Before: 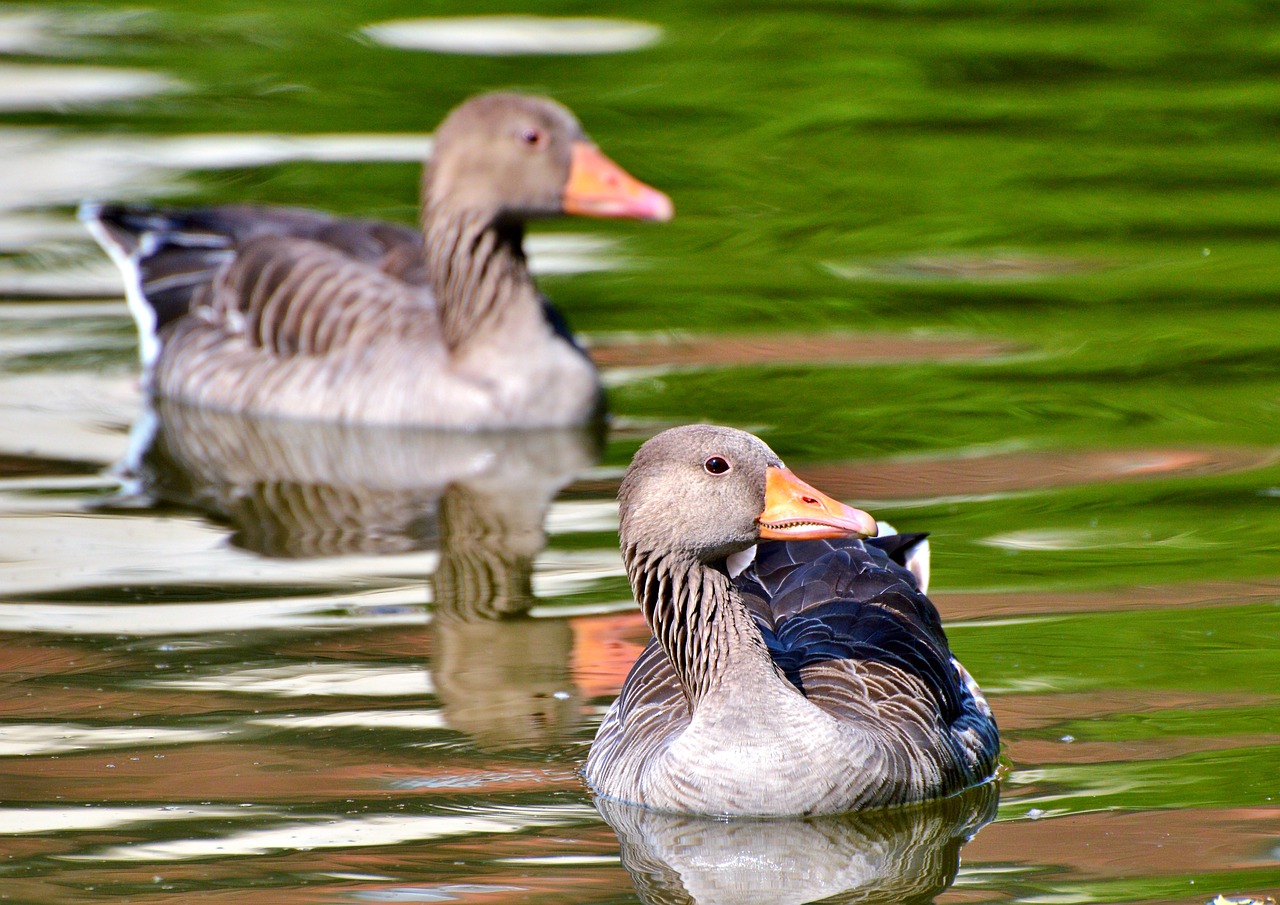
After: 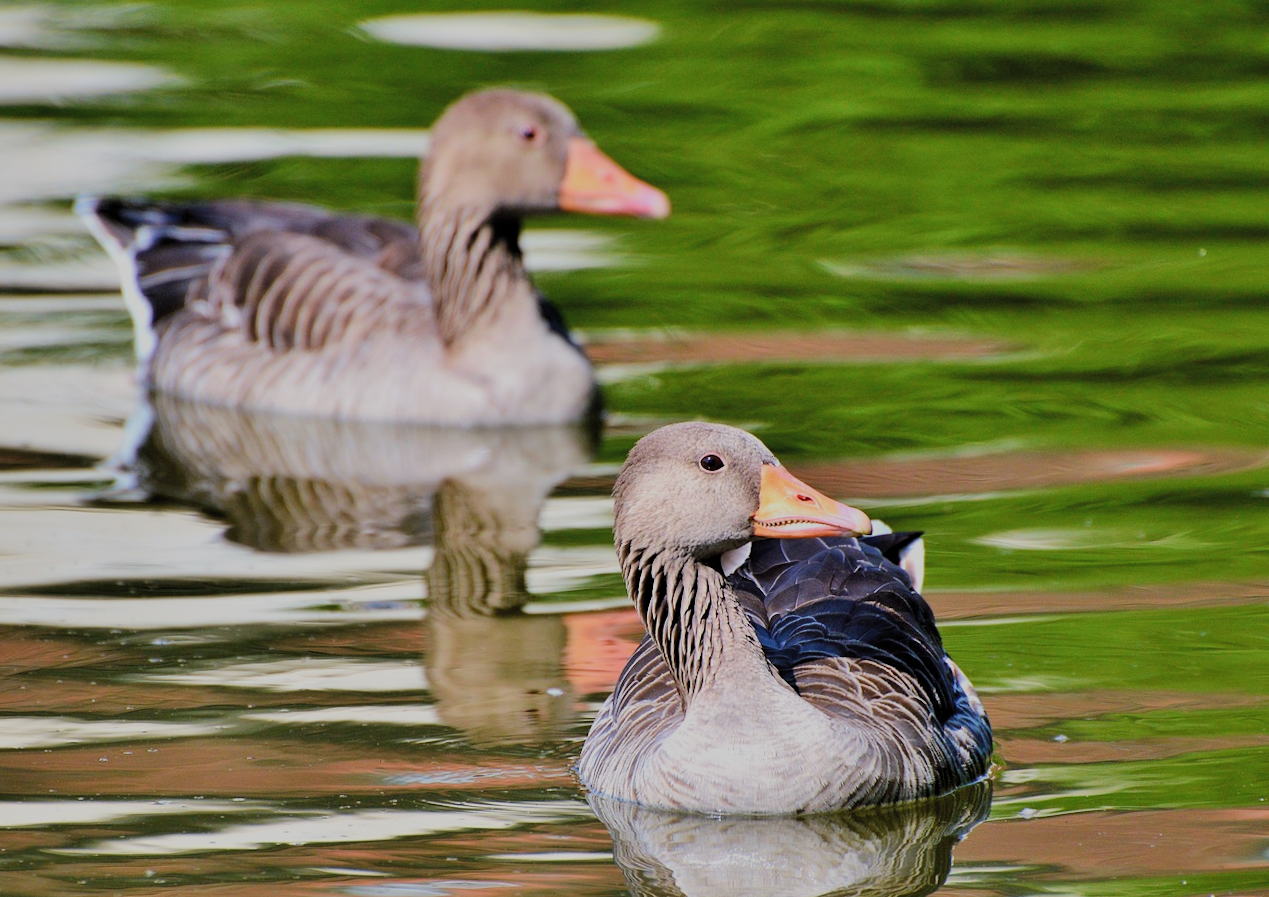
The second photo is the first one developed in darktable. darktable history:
crop and rotate: angle -0.348°
filmic rgb: black relative exposure -7.42 EV, white relative exposure 4.88 EV, threshold 5.98 EV, hardness 3.4, color science v5 (2021), iterations of high-quality reconstruction 0, contrast in shadows safe, contrast in highlights safe, enable highlight reconstruction true
